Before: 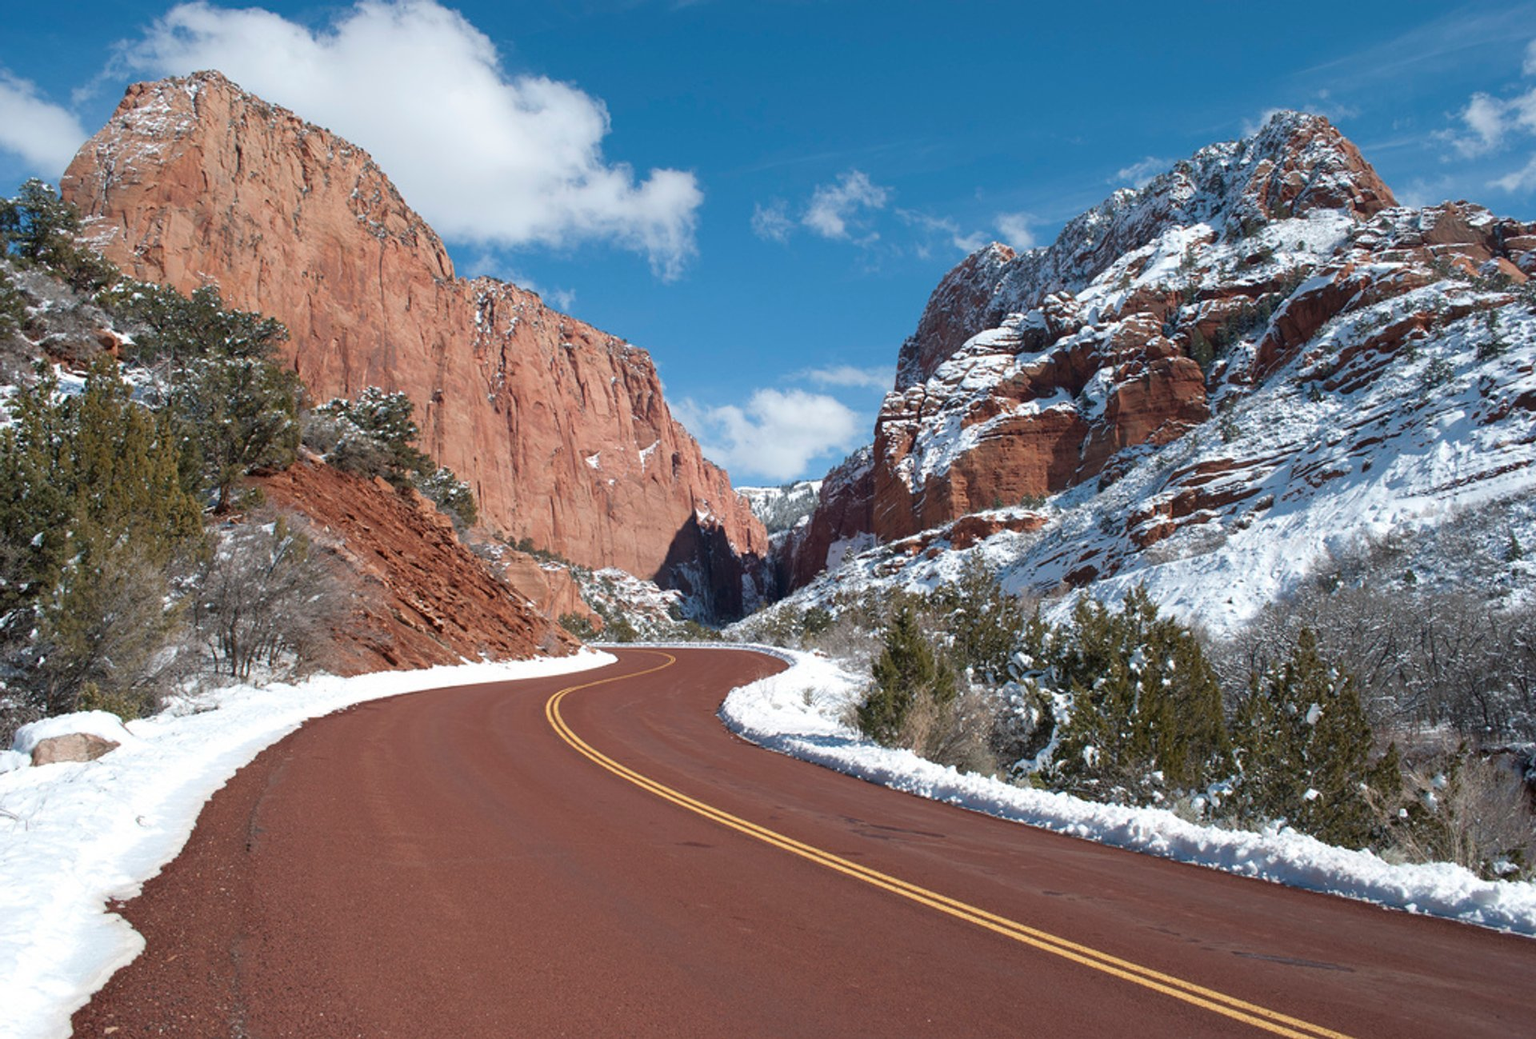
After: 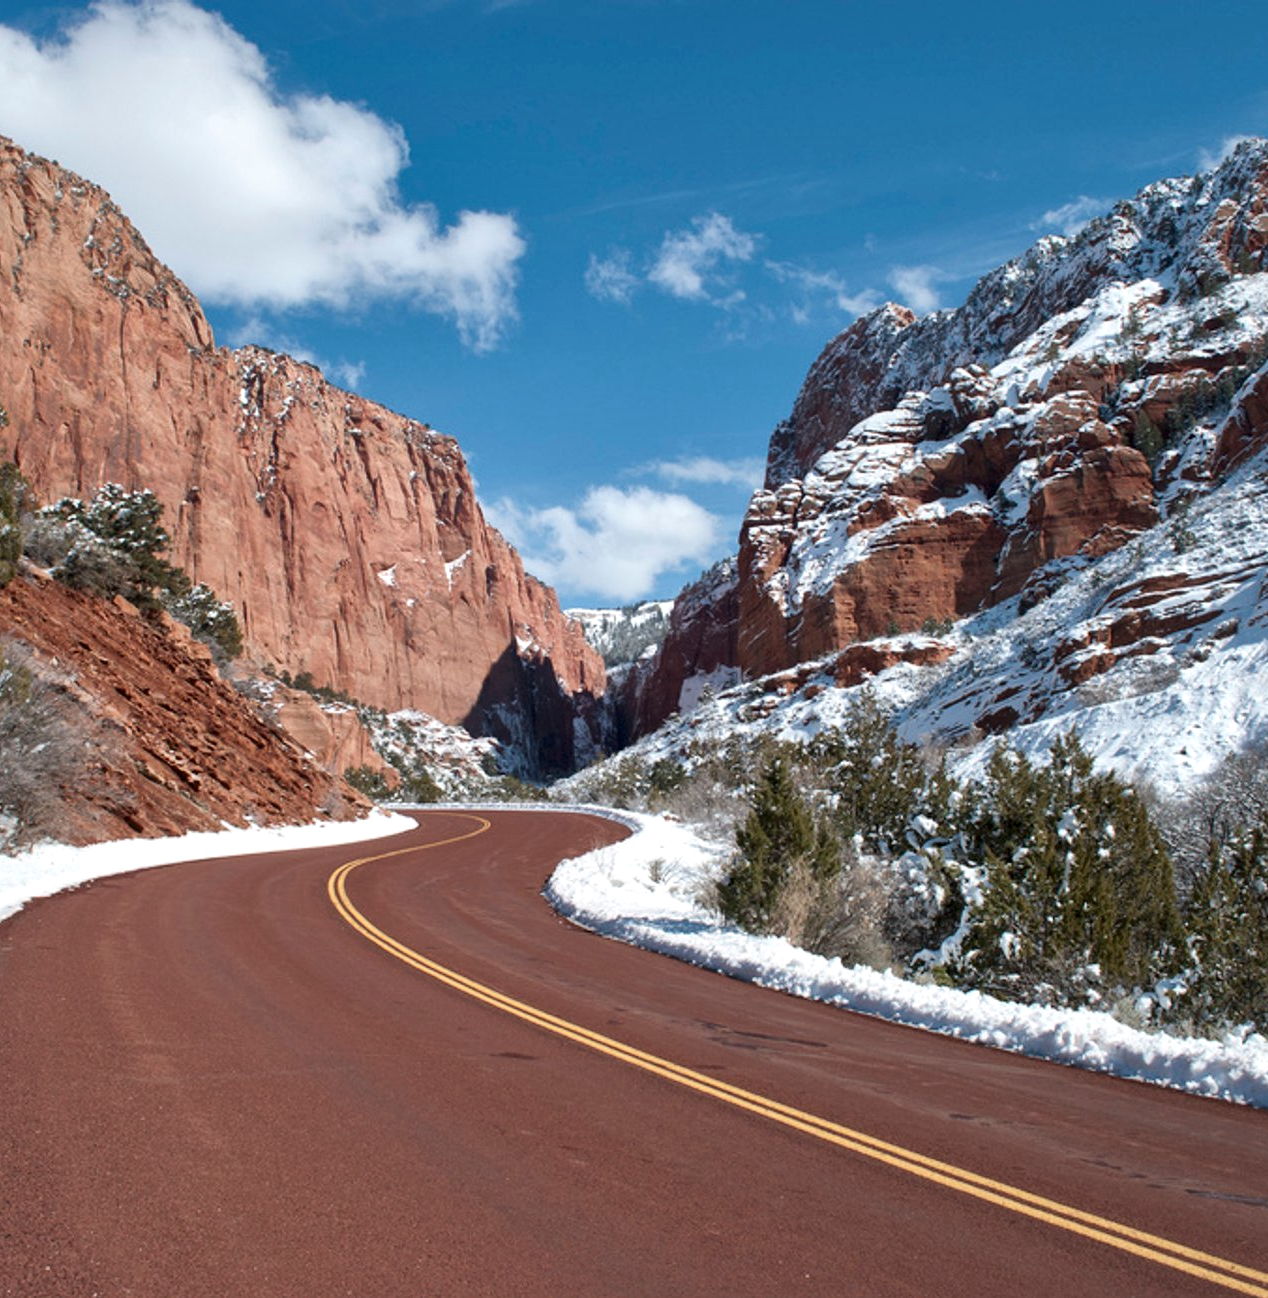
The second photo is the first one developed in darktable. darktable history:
crop and rotate: left 18.442%, right 15.508%
local contrast: mode bilateral grid, contrast 20, coarseness 50, detail 150%, midtone range 0.2
